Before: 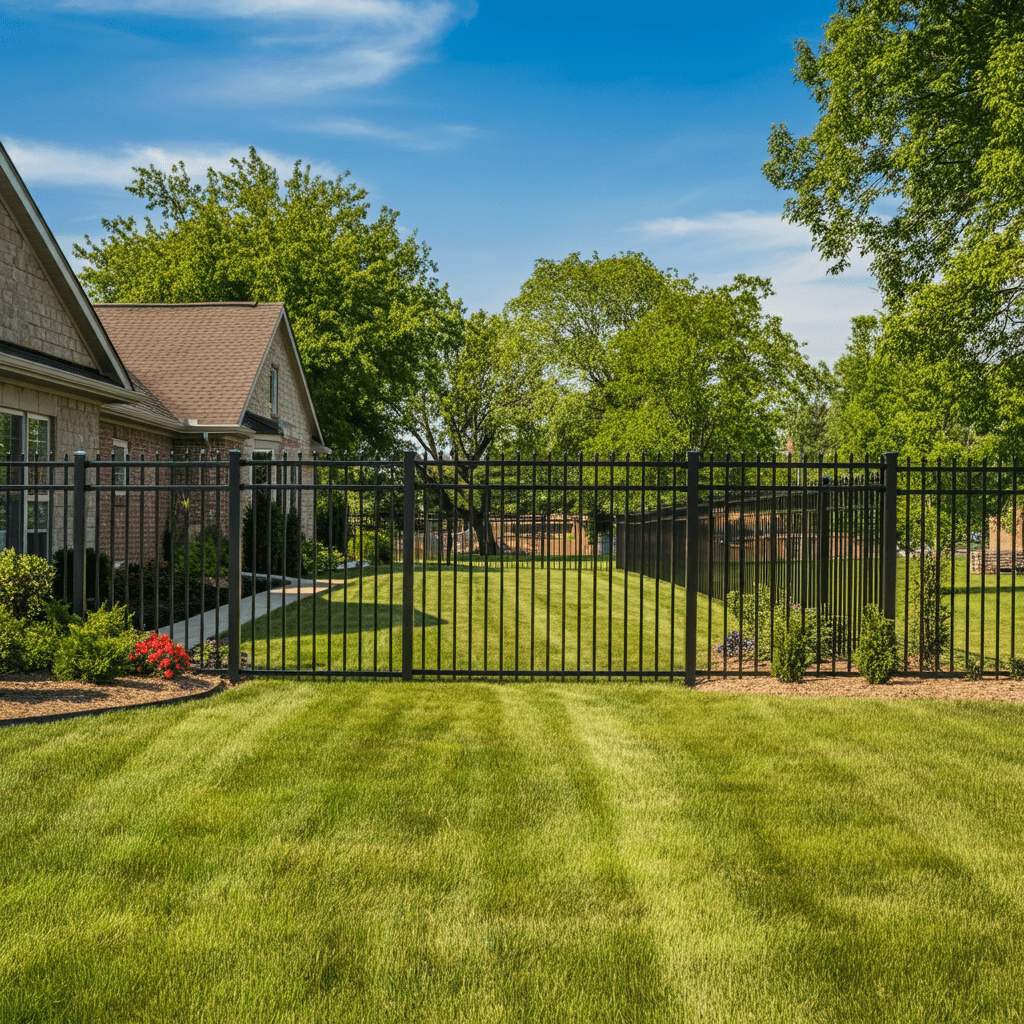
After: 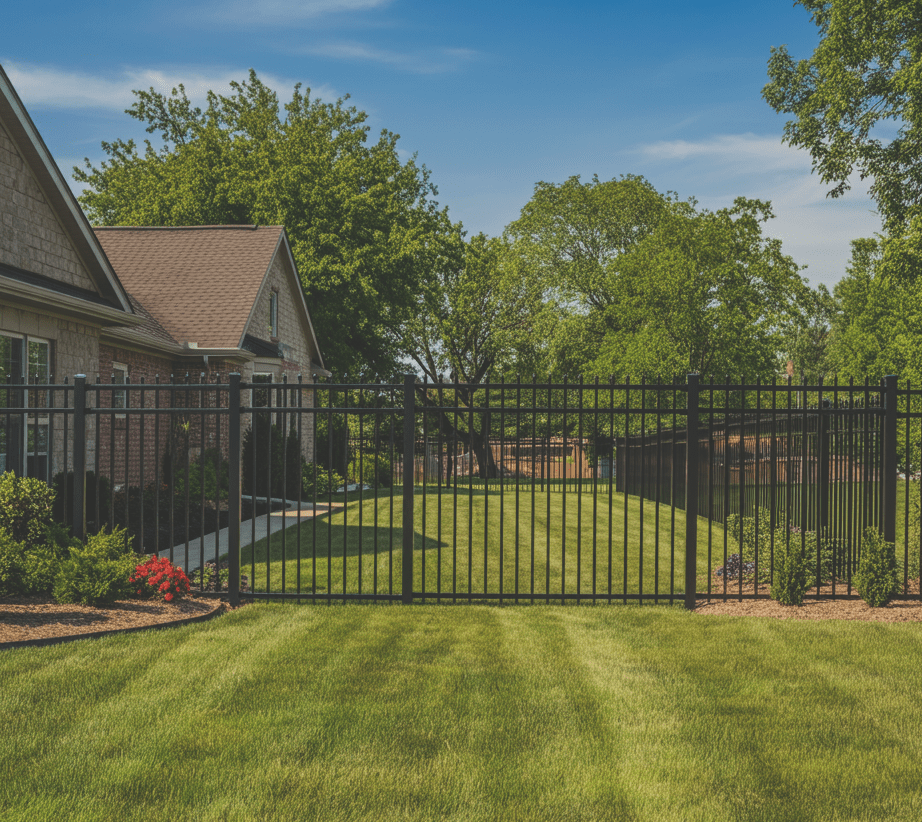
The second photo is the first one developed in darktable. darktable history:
exposure: black level correction -0.036, exposure -0.496 EV, compensate exposure bias true, compensate highlight preservation false
crop: top 7.537%, right 9.881%, bottom 12.095%
